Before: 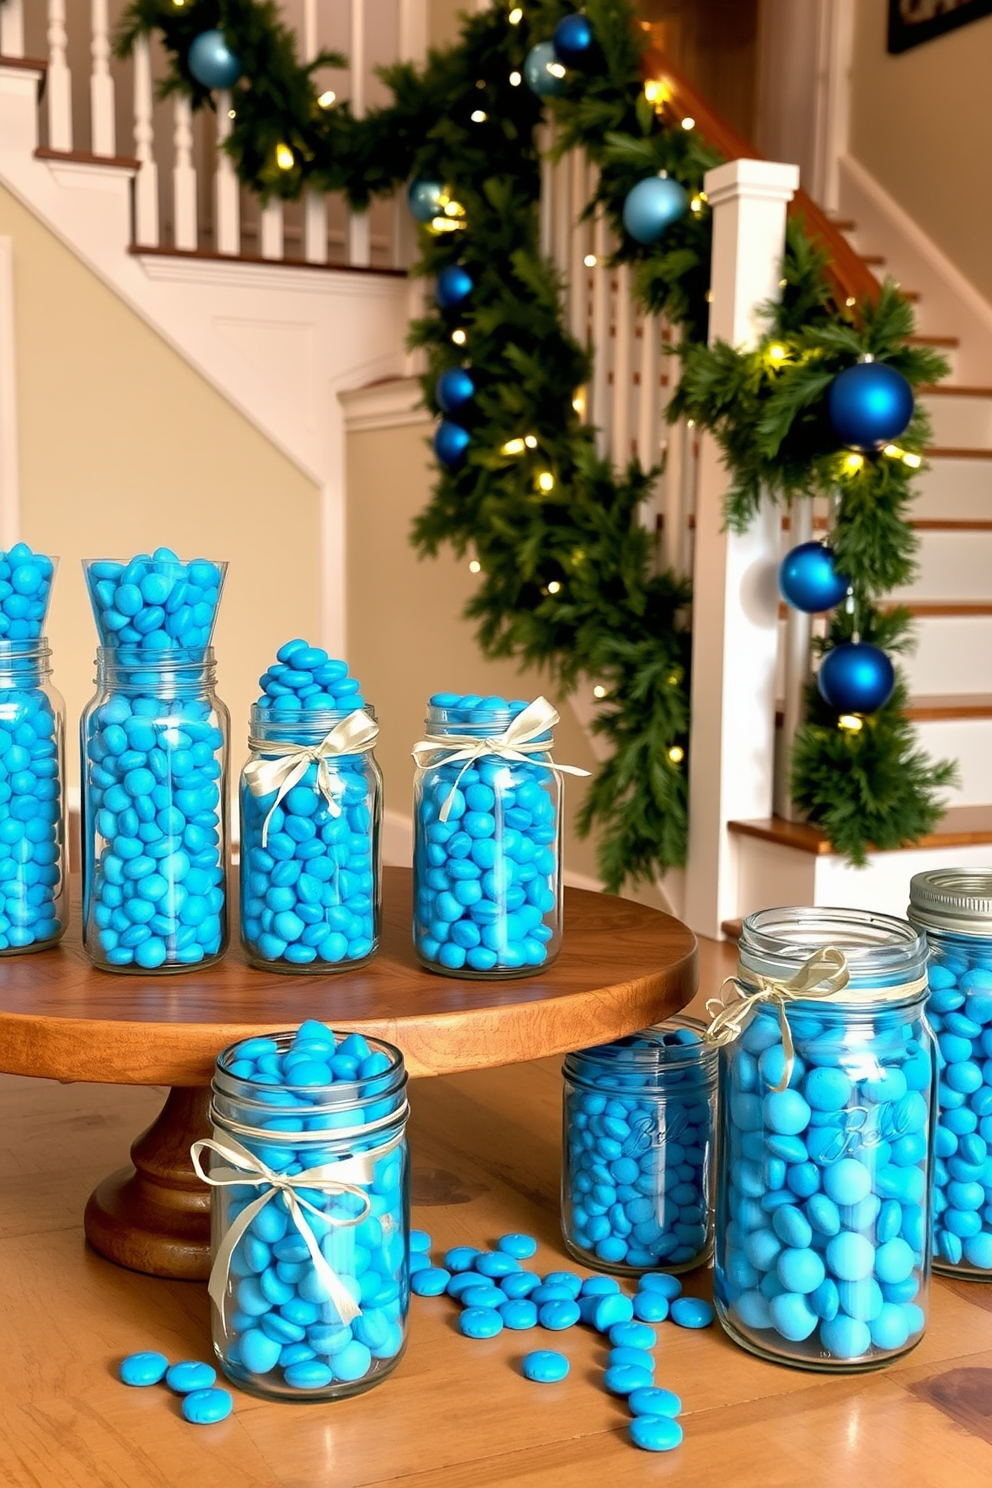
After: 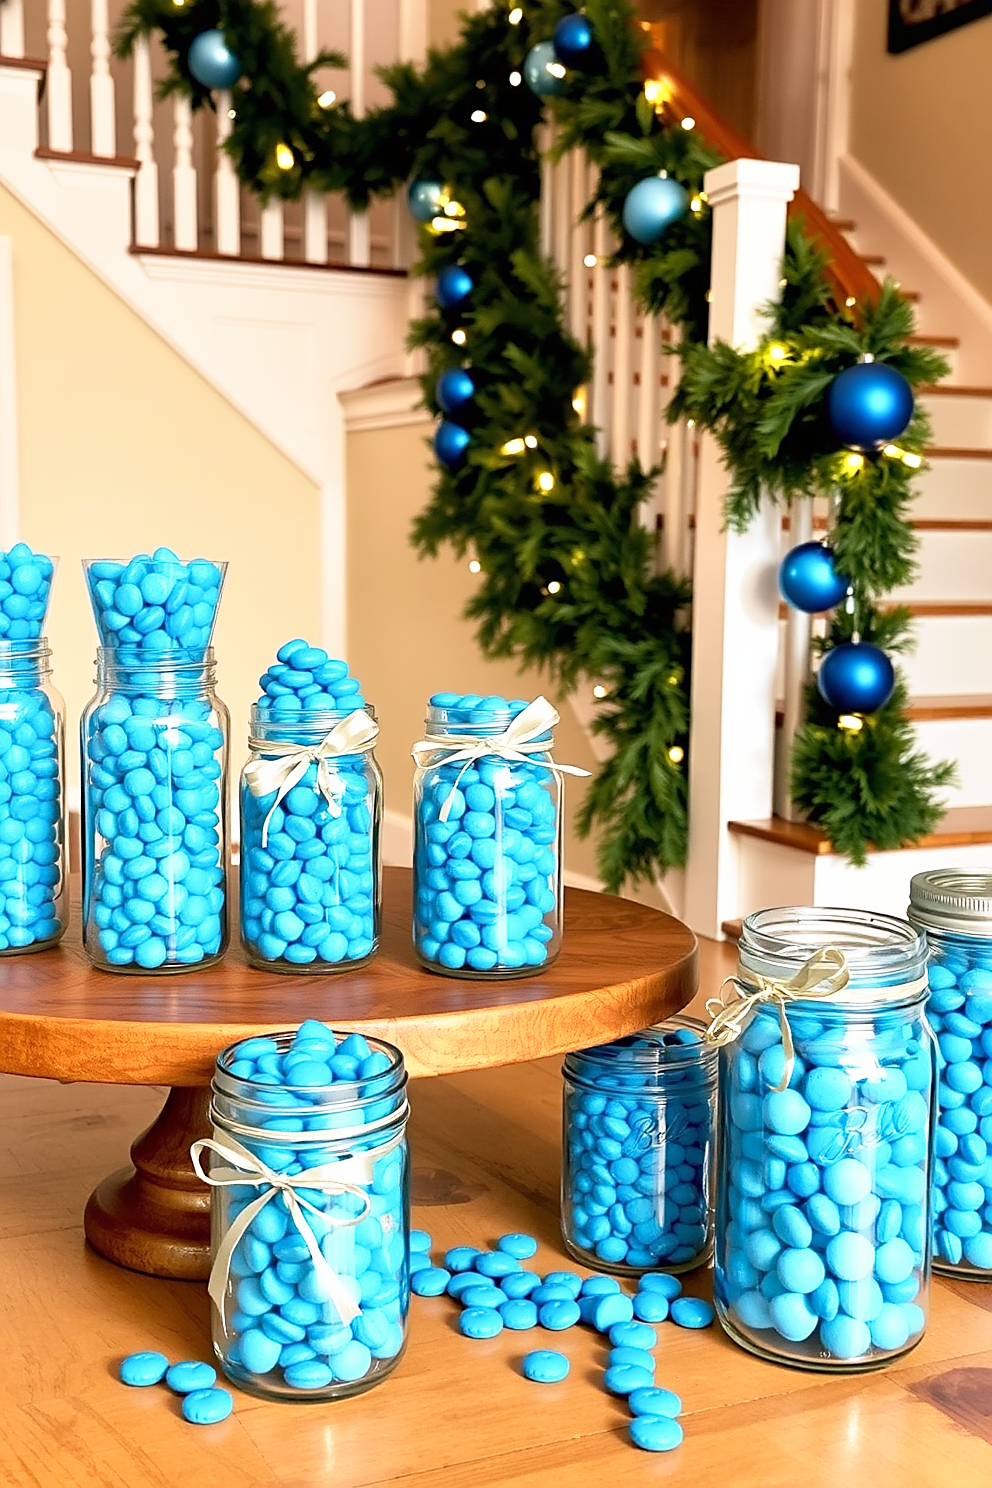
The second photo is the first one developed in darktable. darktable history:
sharpen: on, module defaults
base curve: curves: ch0 [(0, 0) (0.579, 0.807) (1, 1)], preserve colors none
